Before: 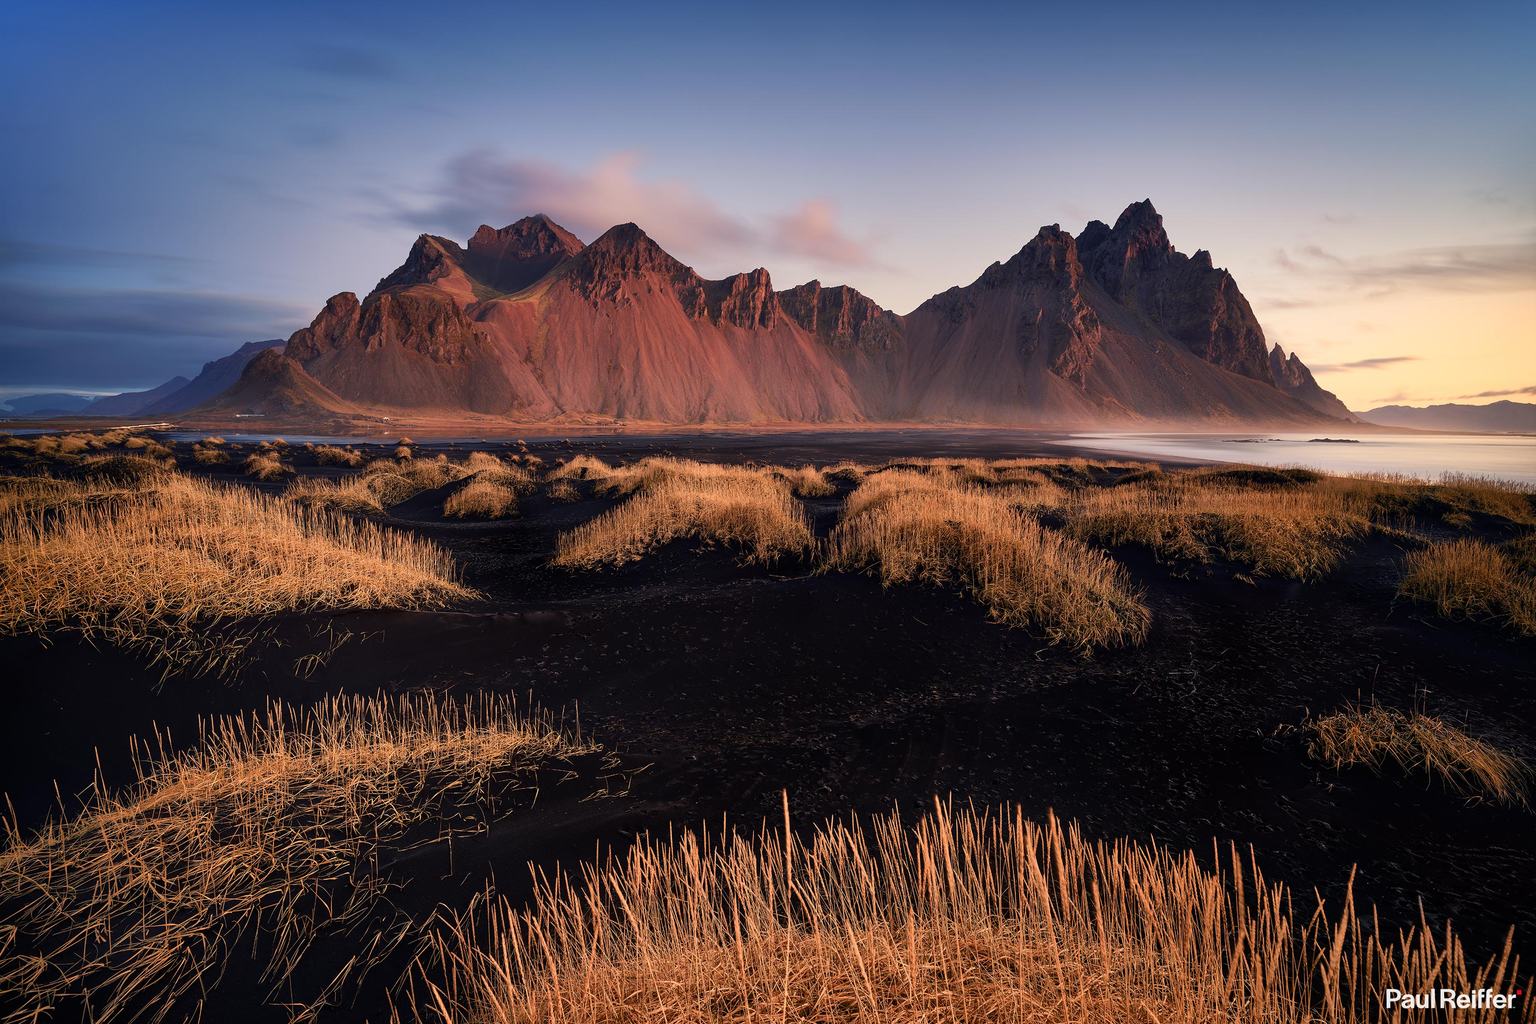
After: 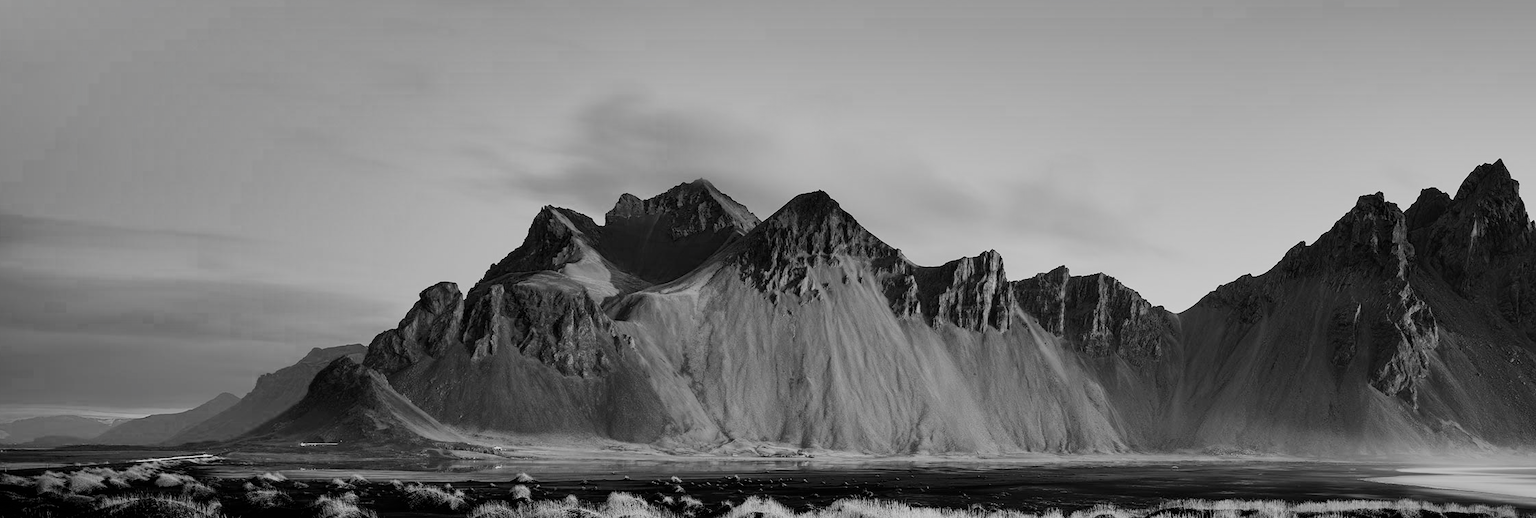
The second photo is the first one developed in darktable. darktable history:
crop: left 0.535%, top 7.647%, right 23.421%, bottom 53.796%
filmic rgb: black relative exposure -5.12 EV, white relative exposure 3.56 EV, hardness 3.17, contrast 1.189, highlights saturation mix -49.92%, color science v5 (2021), contrast in shadows safe, contrast in highlights safe
